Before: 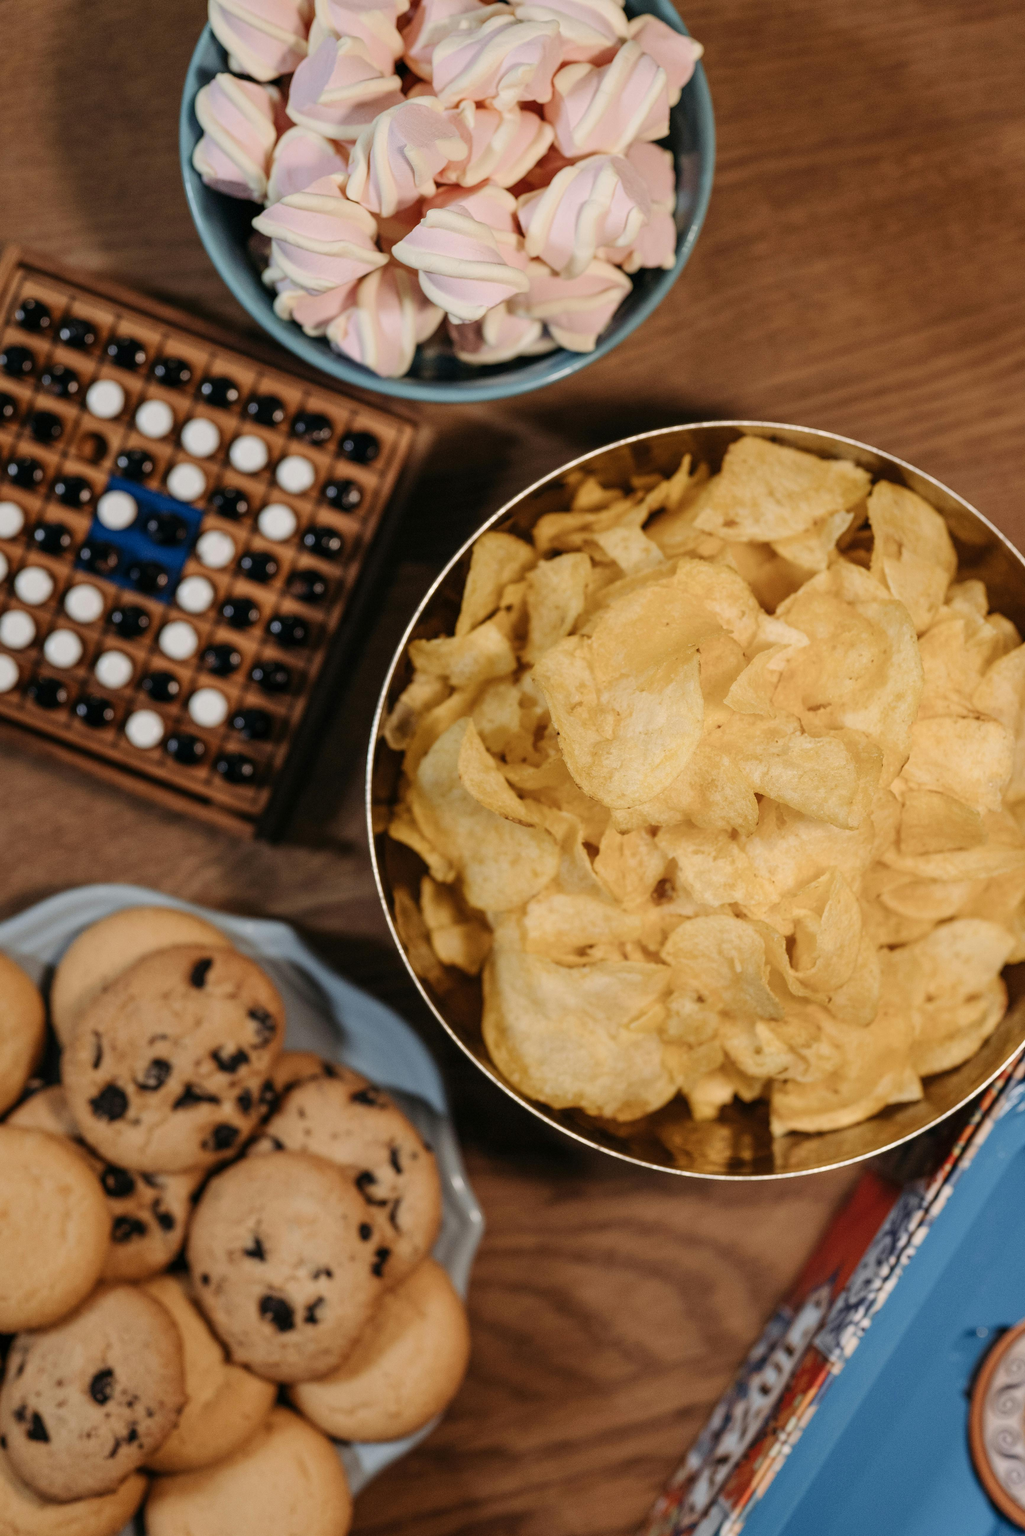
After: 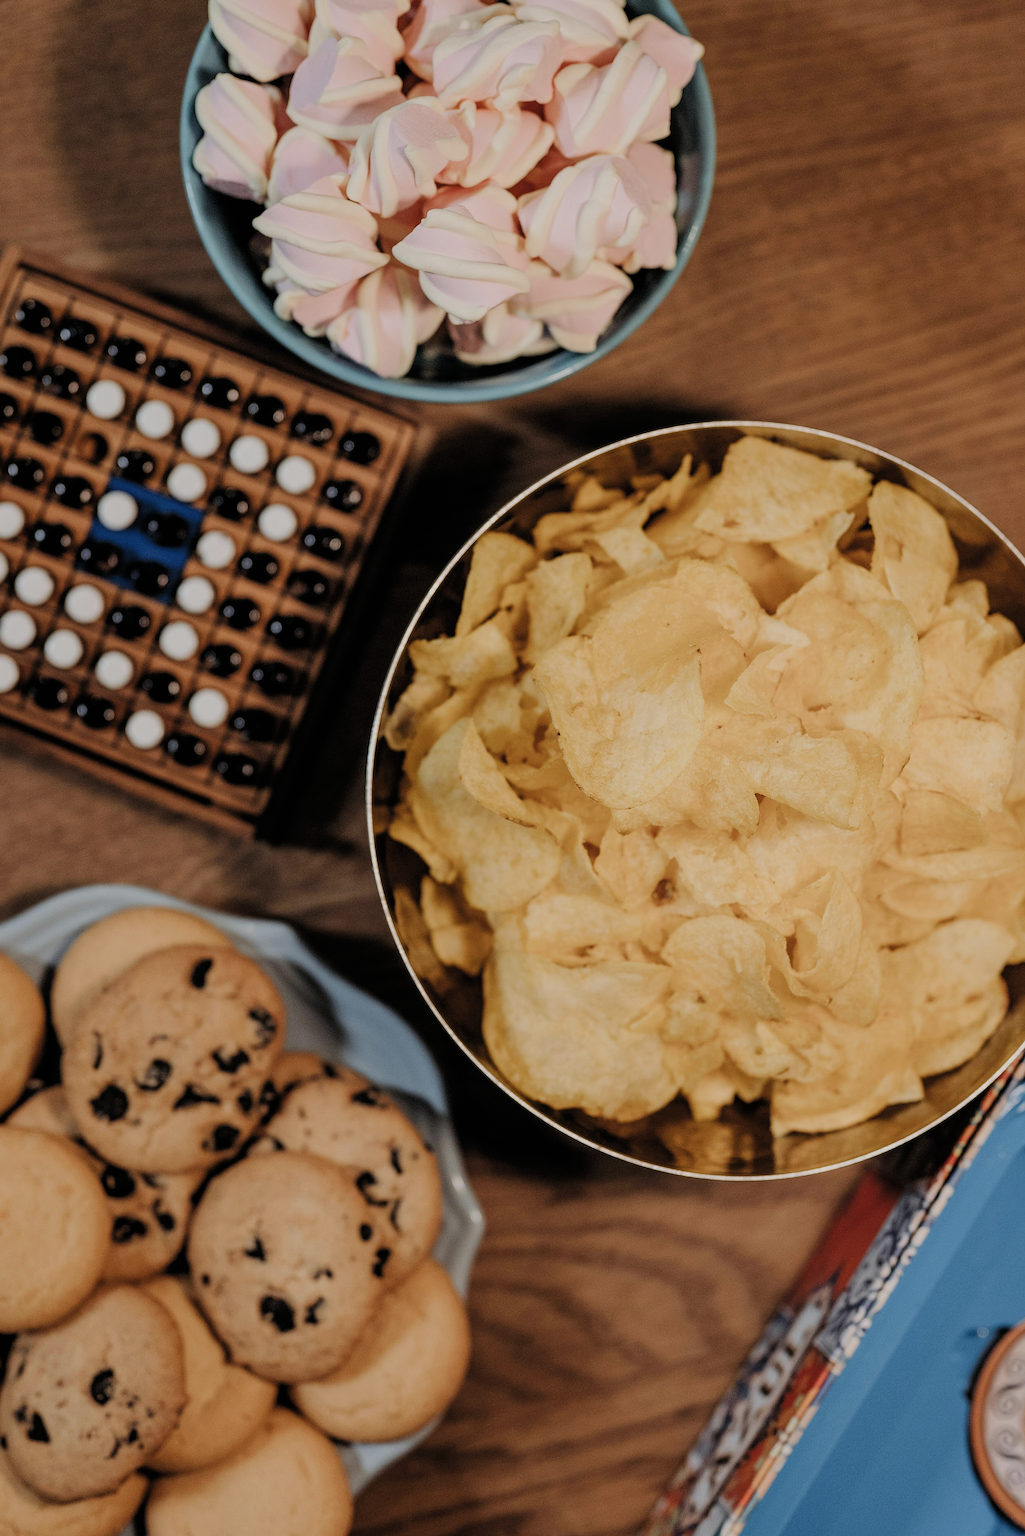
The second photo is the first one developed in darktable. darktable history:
filmic rgb: black relative exposure -7.65 EV, white relative exposure 4.56 EV, threshold 5.99 EV, hardness 3.61, color science v4 (2020), enable highlight reconstruction true
sharpen: on, module defaults
